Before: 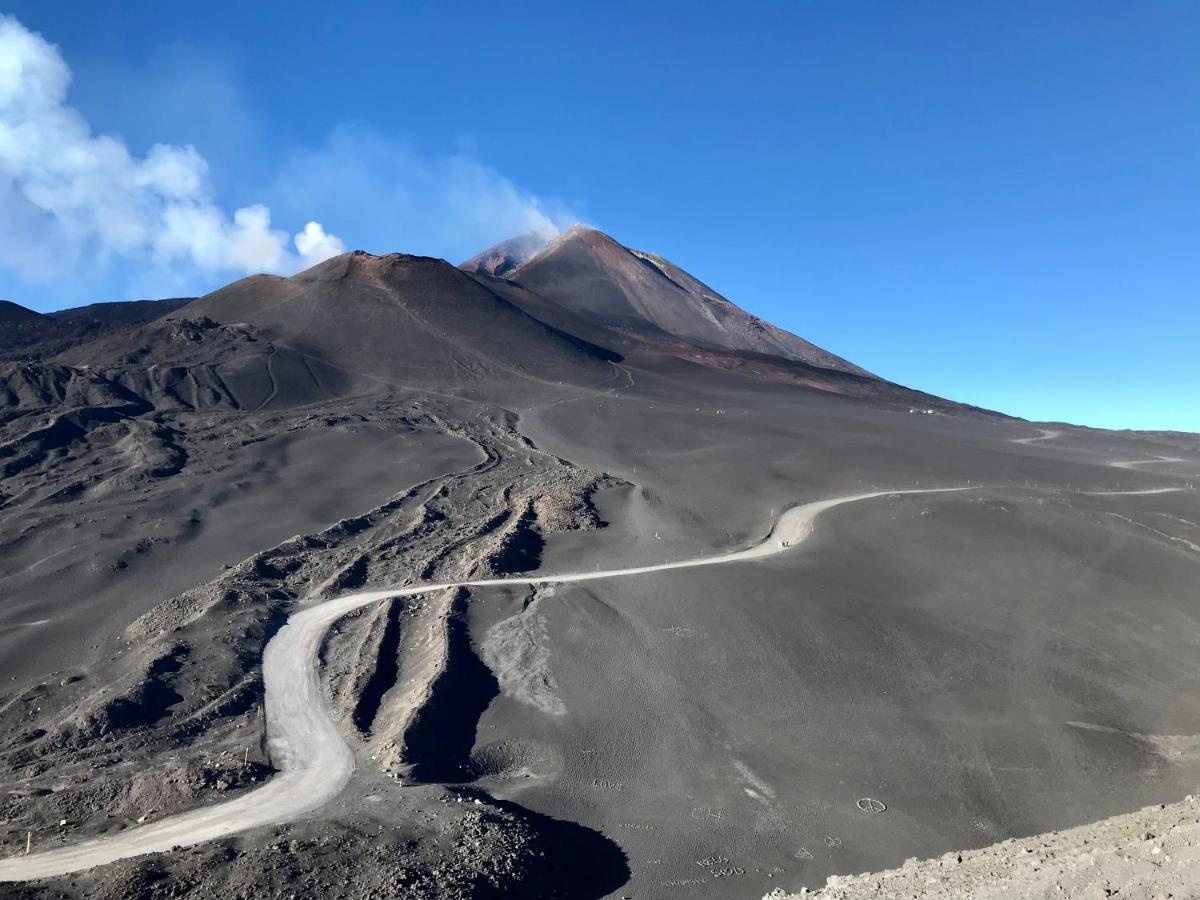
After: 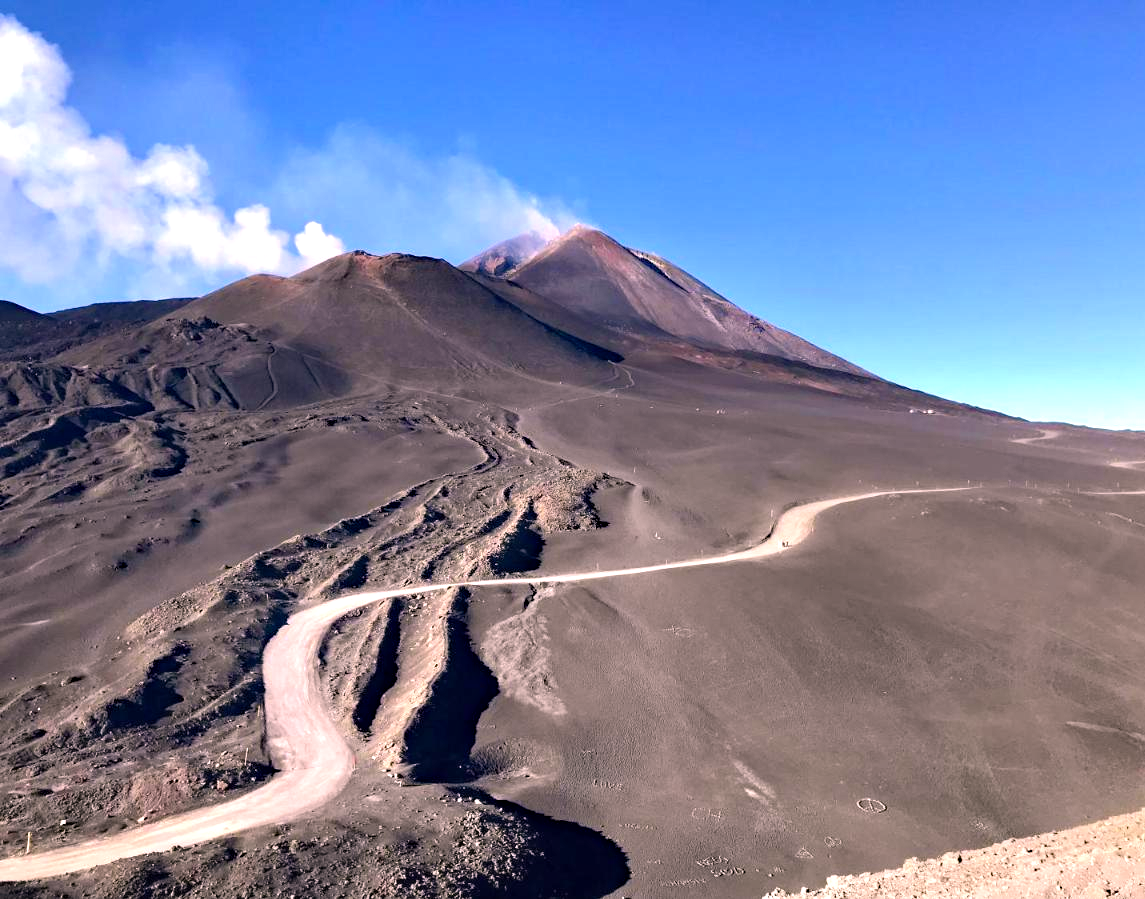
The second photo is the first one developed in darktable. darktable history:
color balance rgb: perceptual saturation grading › global saturation 19.208%
tone equalizer: on, module defaults
exposure: black level correction 0, exposure 0.692 EV, compensate exposure bias true, compensate highlight preservation false
crop: right 4.555%, bottom 0.043%
haze removal: adaptive false
color correction: highlights a* 14.75, highlights b* 4.85
